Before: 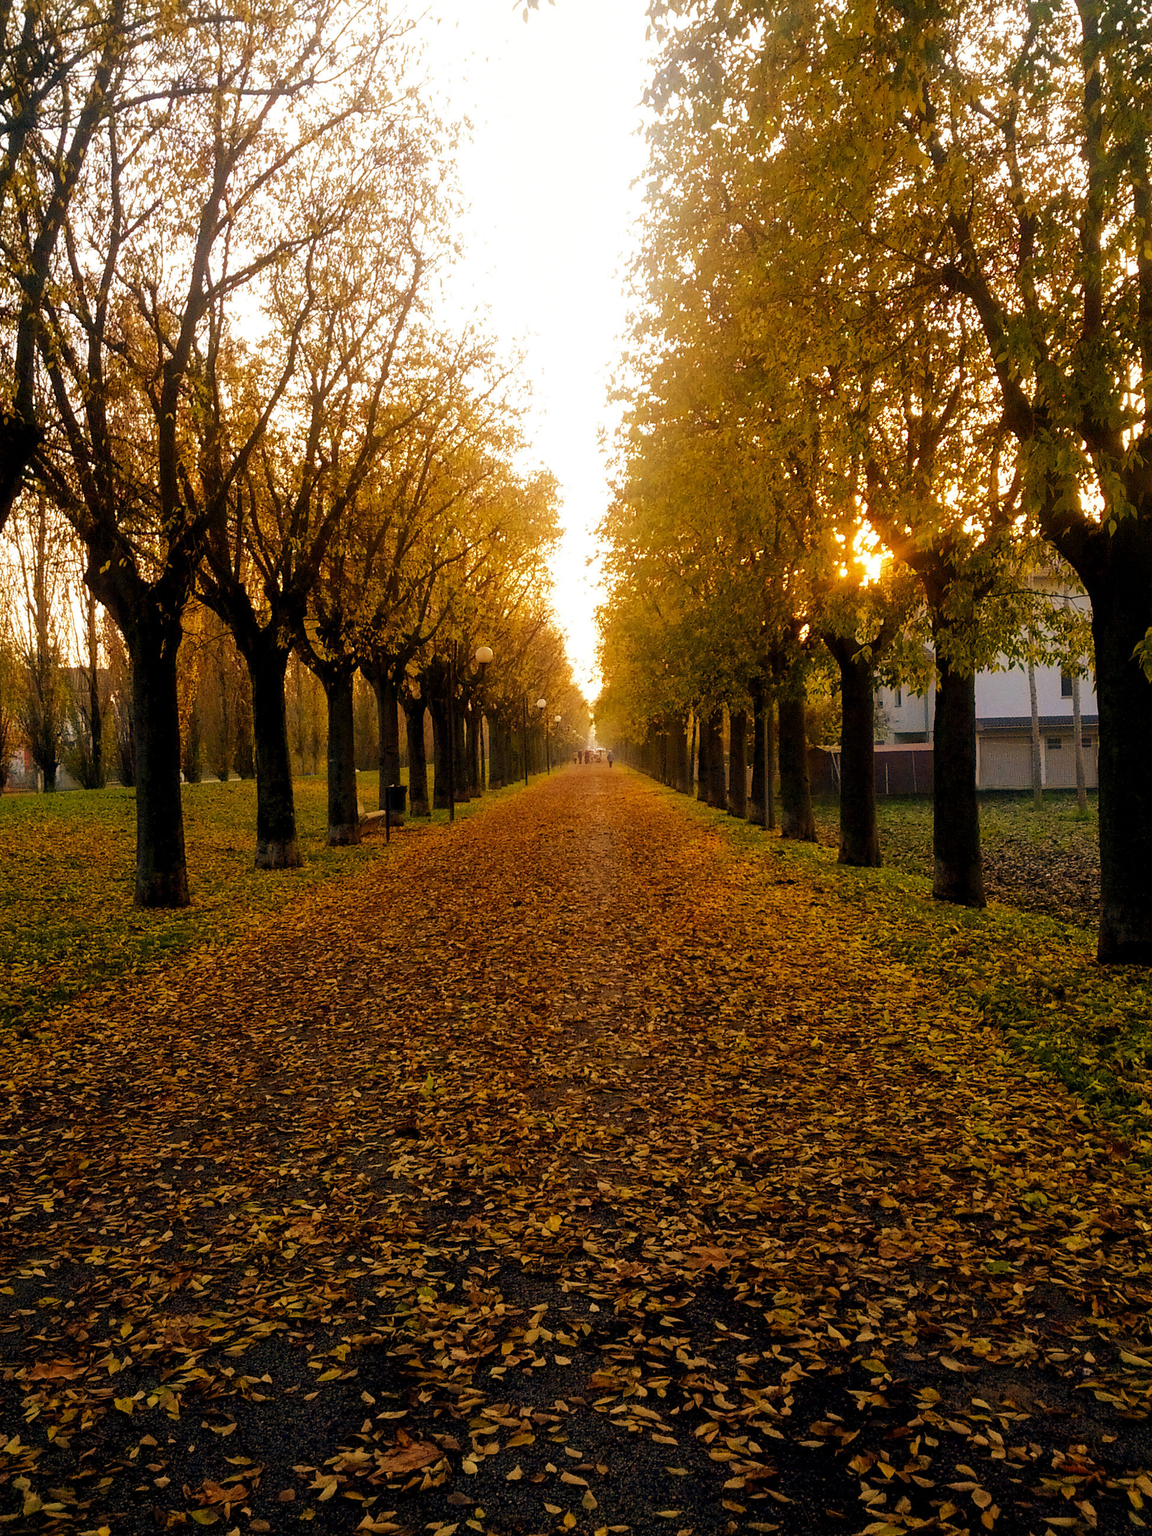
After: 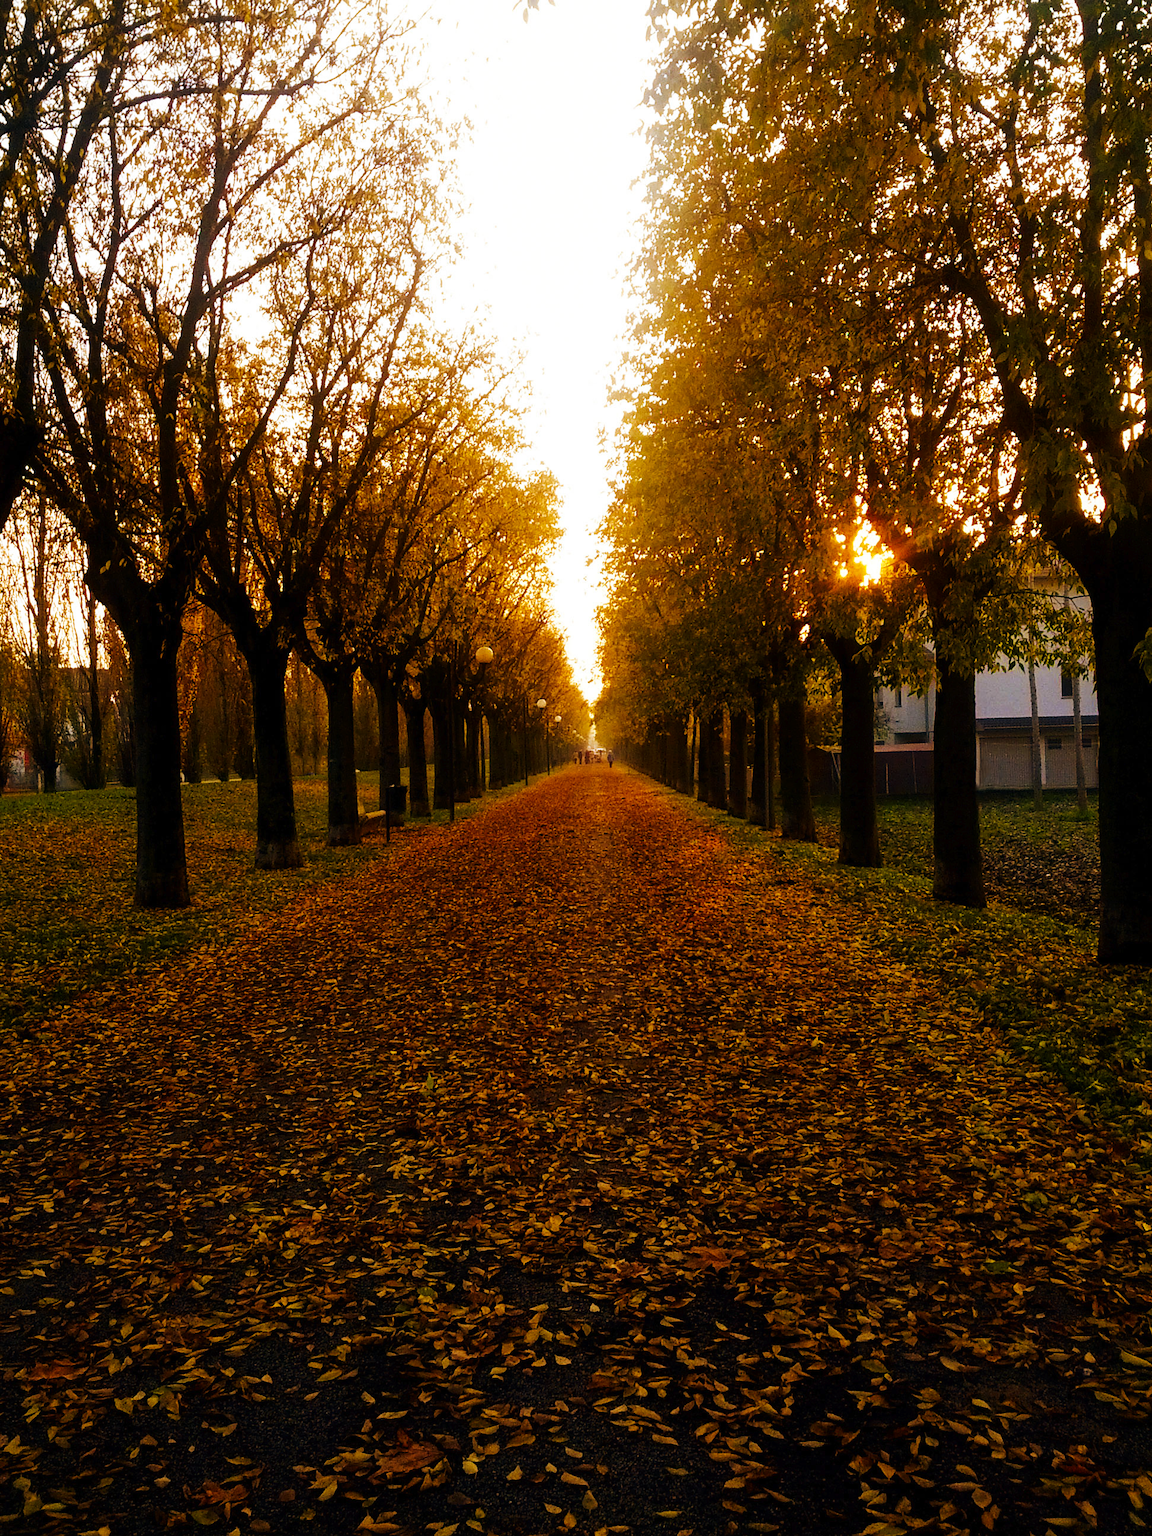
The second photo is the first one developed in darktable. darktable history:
contrast brightness saturation: brightness -0.09
tone curve: curves: ch0 [(0, 0) (0.003, 0.009) (0.011, 0.013) (0.025, 0.019) (0.044, 0.029) (0.069, 0.04) (0.1, 0.053) (0.136, 0.08) (0.177, 0.114) (0.224, 0.151) (0.277, 0.207) (0.335, 0.267) (0.399, 0.35) (0.468, 0.442) (0.543, 0.545) (0.623, 0.656) (0.709, 0.752) (0.801, 0.843) (0.898, 0.932) (1, 1)], preserve colors none
